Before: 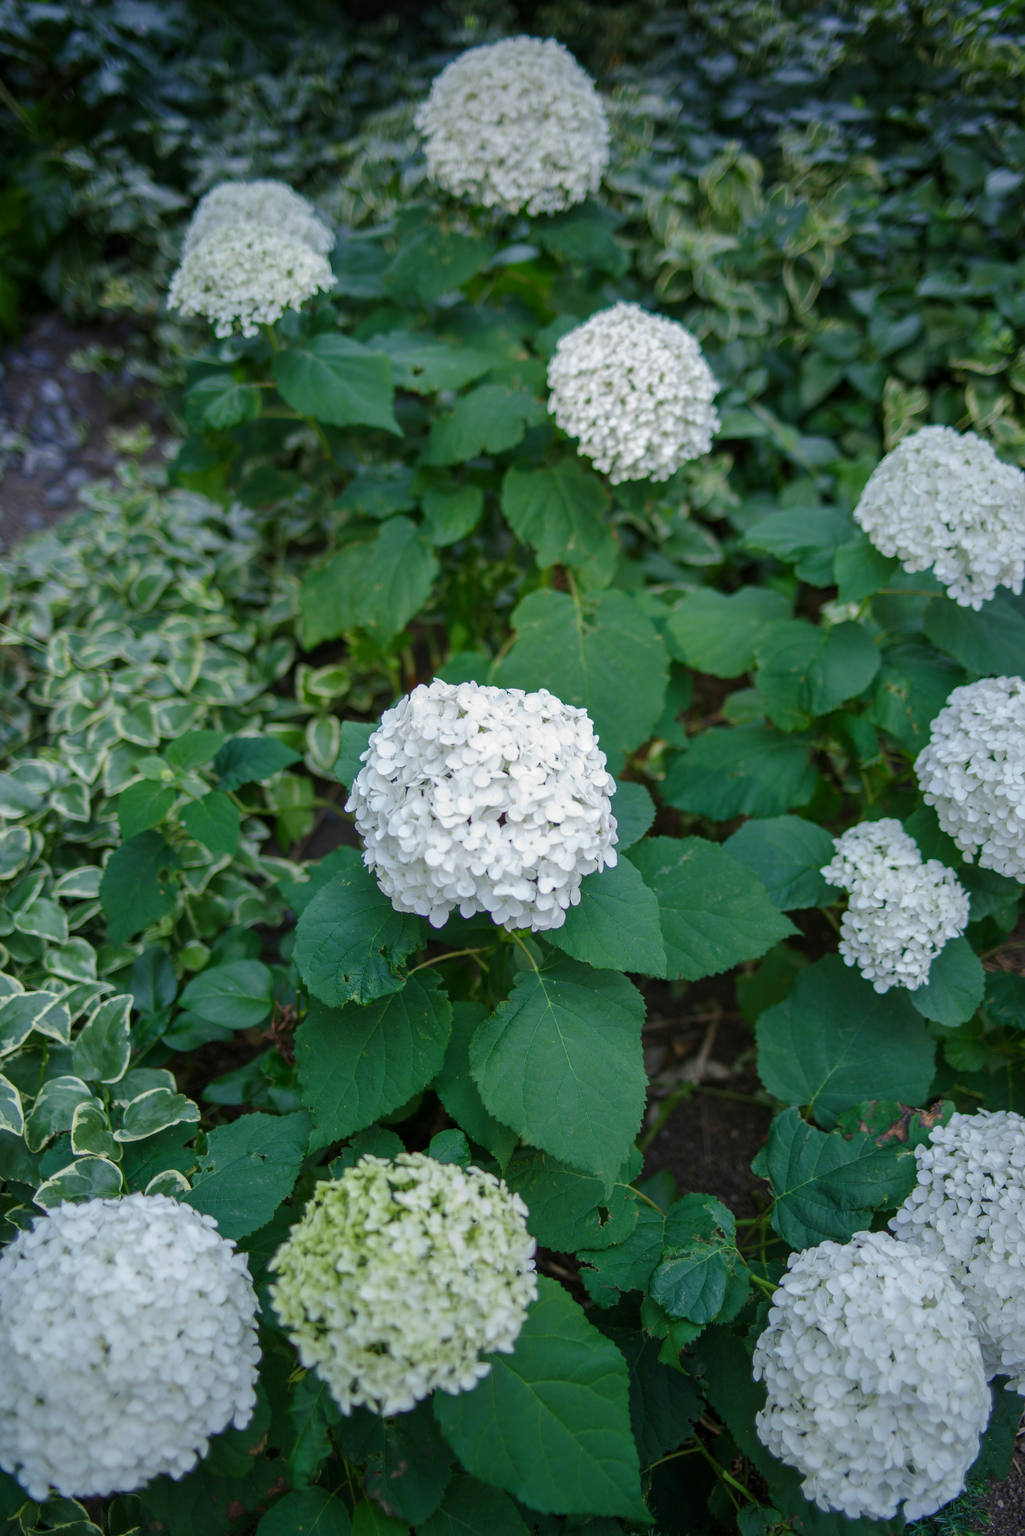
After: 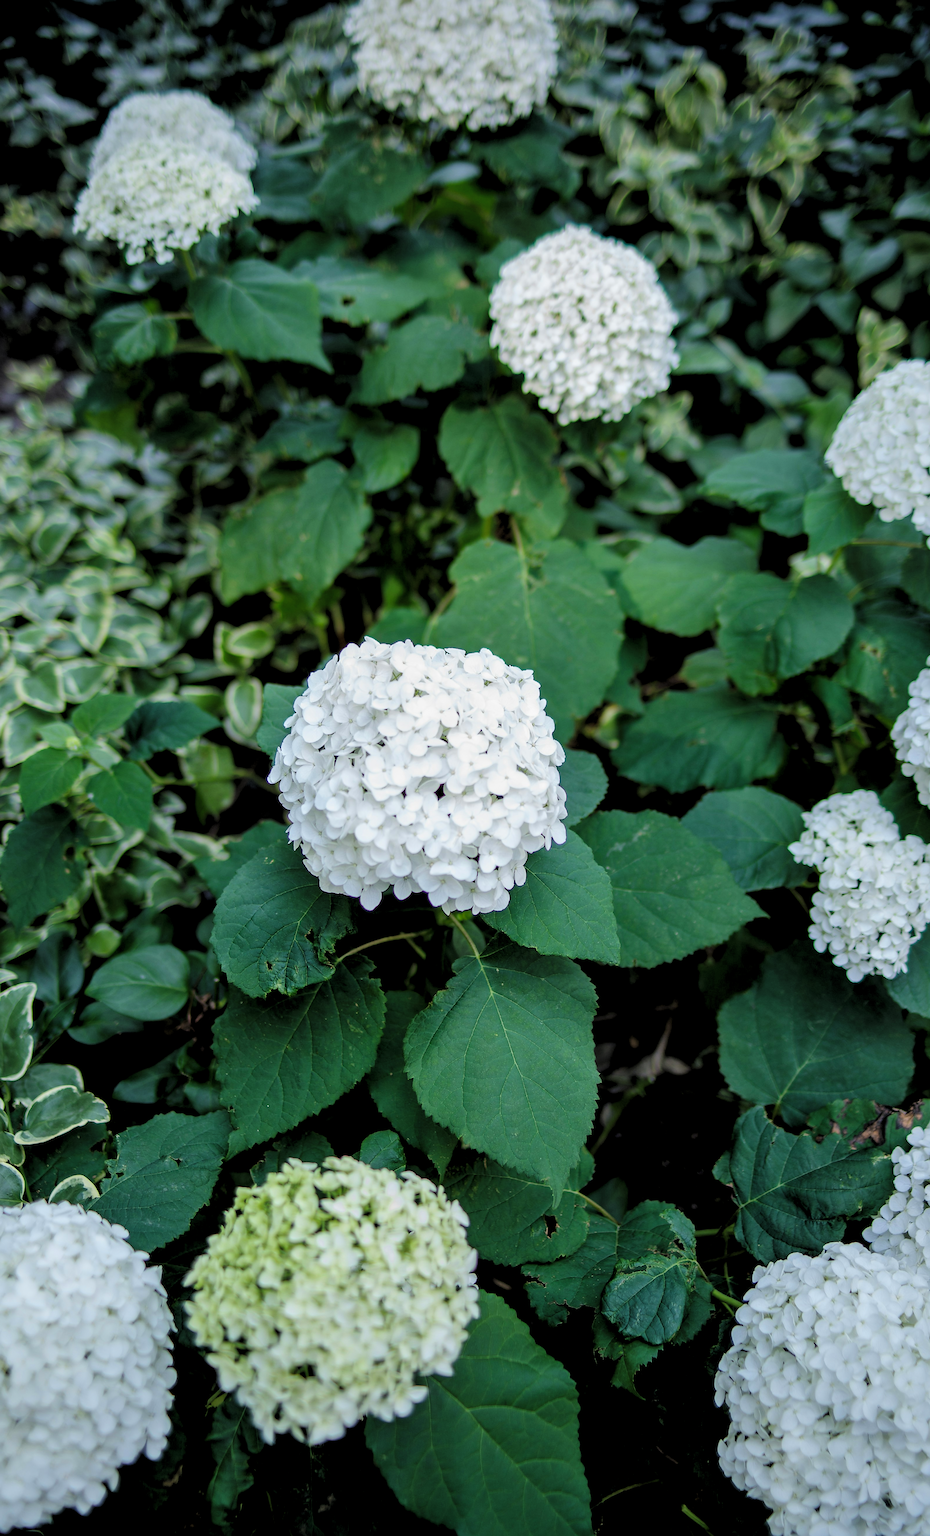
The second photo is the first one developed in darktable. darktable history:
color zones: curves: ch1 [(0.077, 0.436) (0.25, 0.5) (0.75, 0.5)]
sharpen: radius 1.348, amount 1.266, threshold 0.817
exposure: exposure 0.202 EV, compensate highlight preservation false
filmic rgb: black relative exposure -5.01 EV, white relative exposure 3.99 EV, hardness 2.88, contrast 1.183, color science v6 (2022)
shadows and highlights: shadows 25.65, highlights -24.19
levels: levels [0.062, 0.494, 0.925]
crop: left 9.829%, top 6.318%, right 7.272%, bottom 2.339%
